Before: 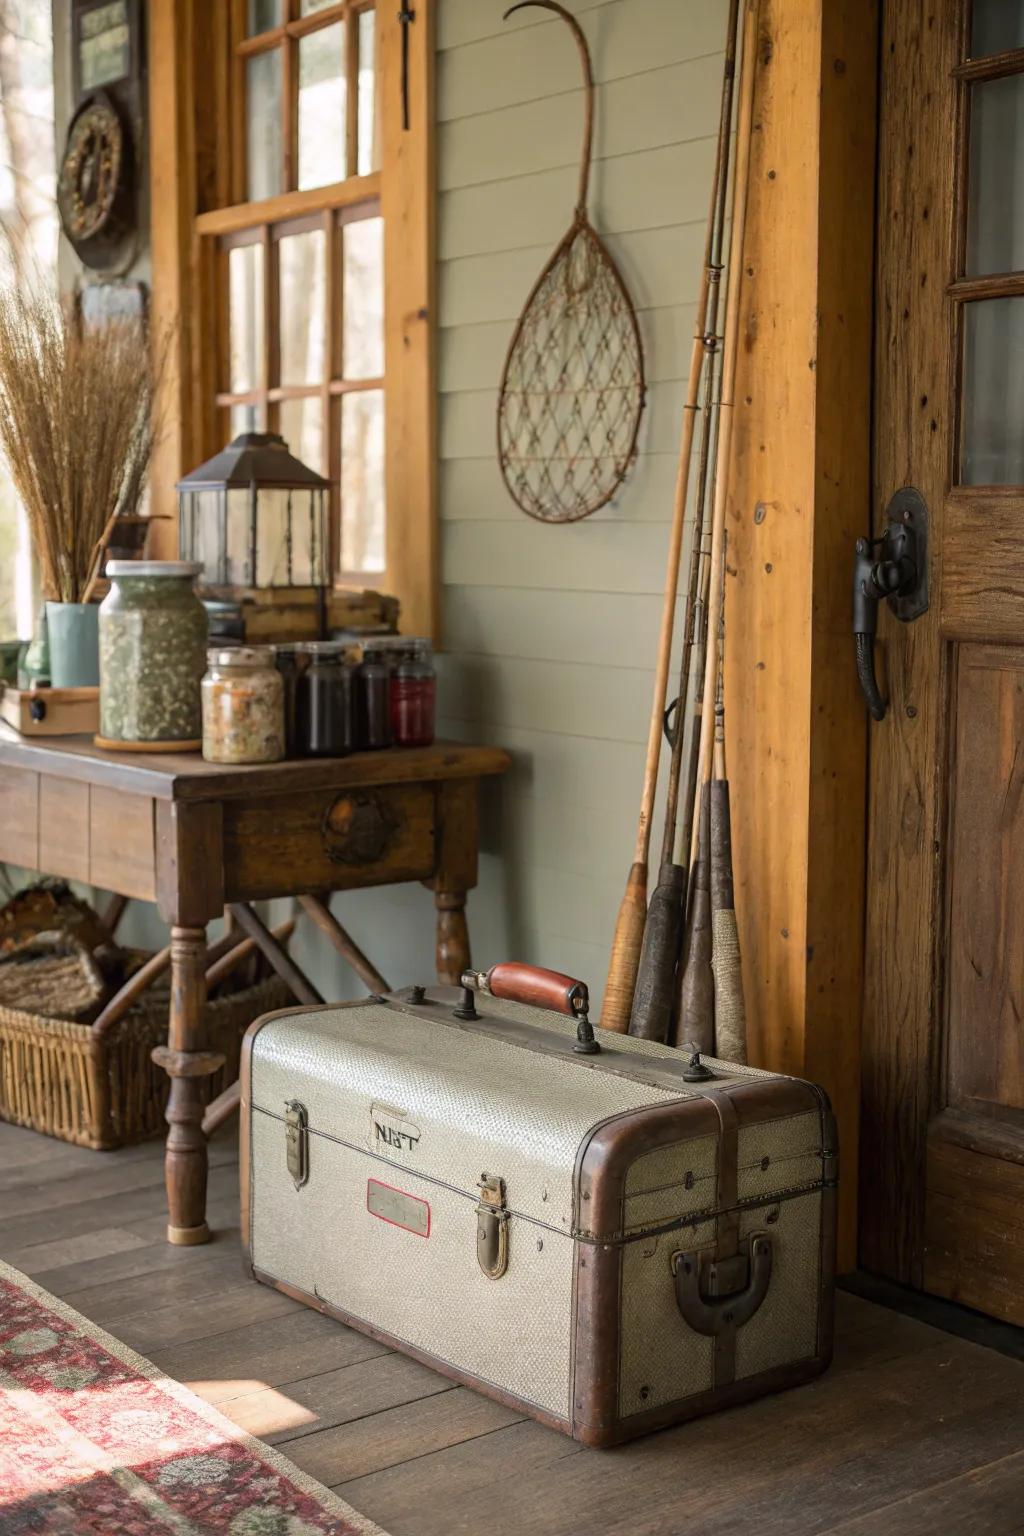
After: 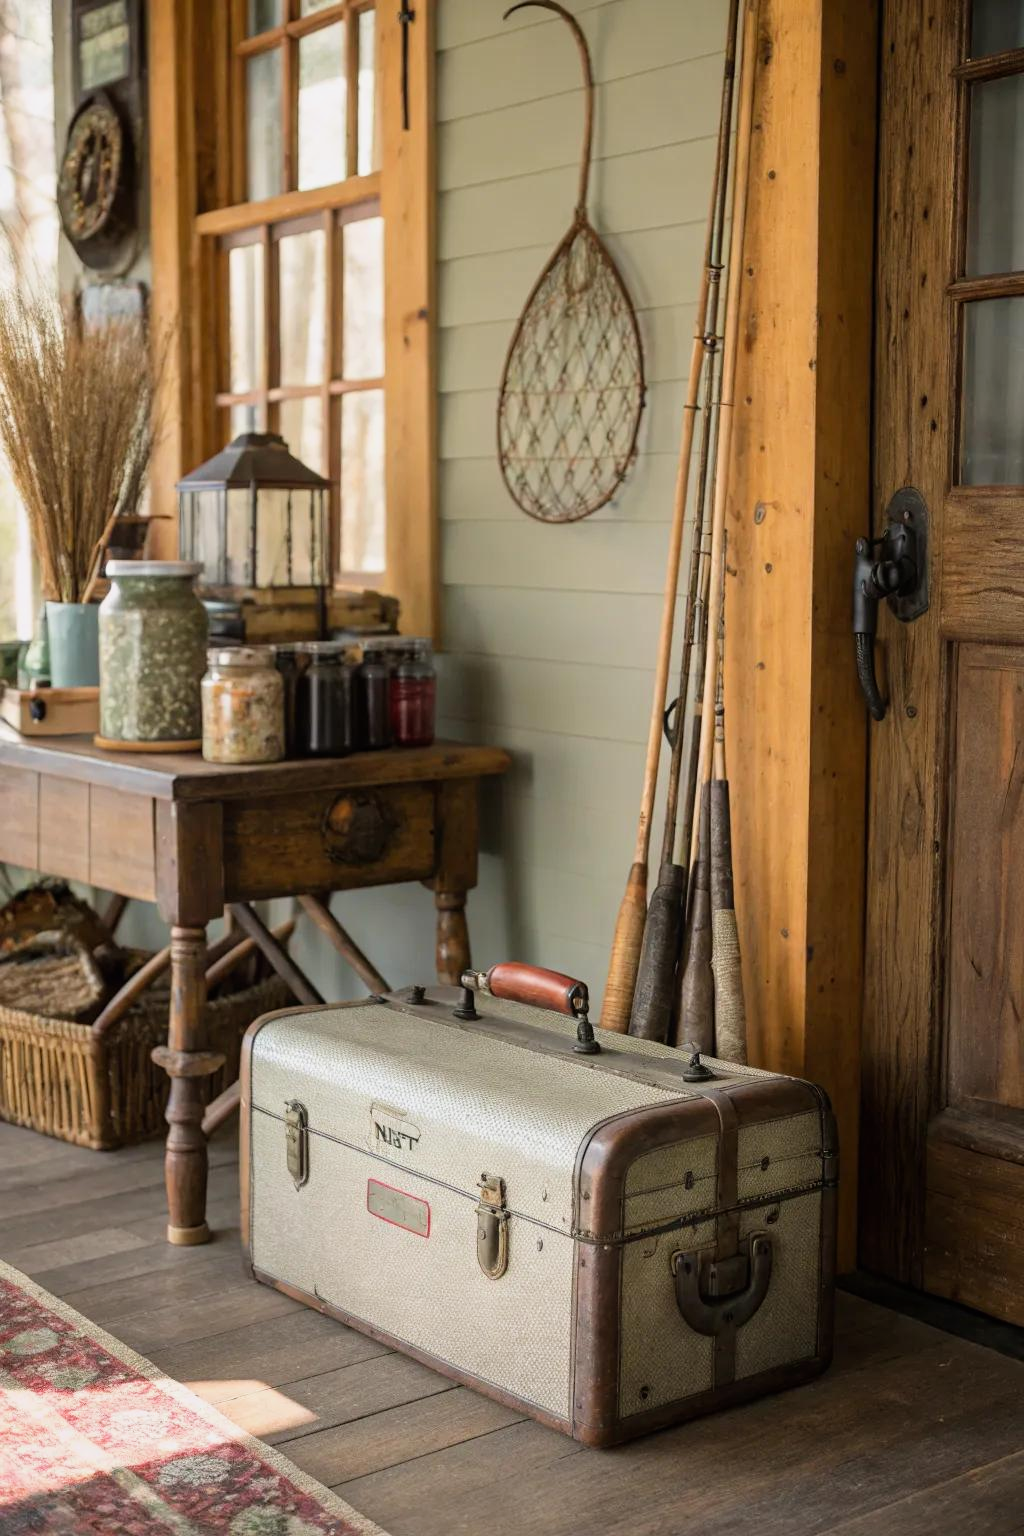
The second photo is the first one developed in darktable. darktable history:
exposure: black level correction 0, exposure 0.199 EV, compensate highlight preservation false
filmic rgb: black relative exposure -11.35 EV, white relative exposure 3.22 EV, hardness 6.68
